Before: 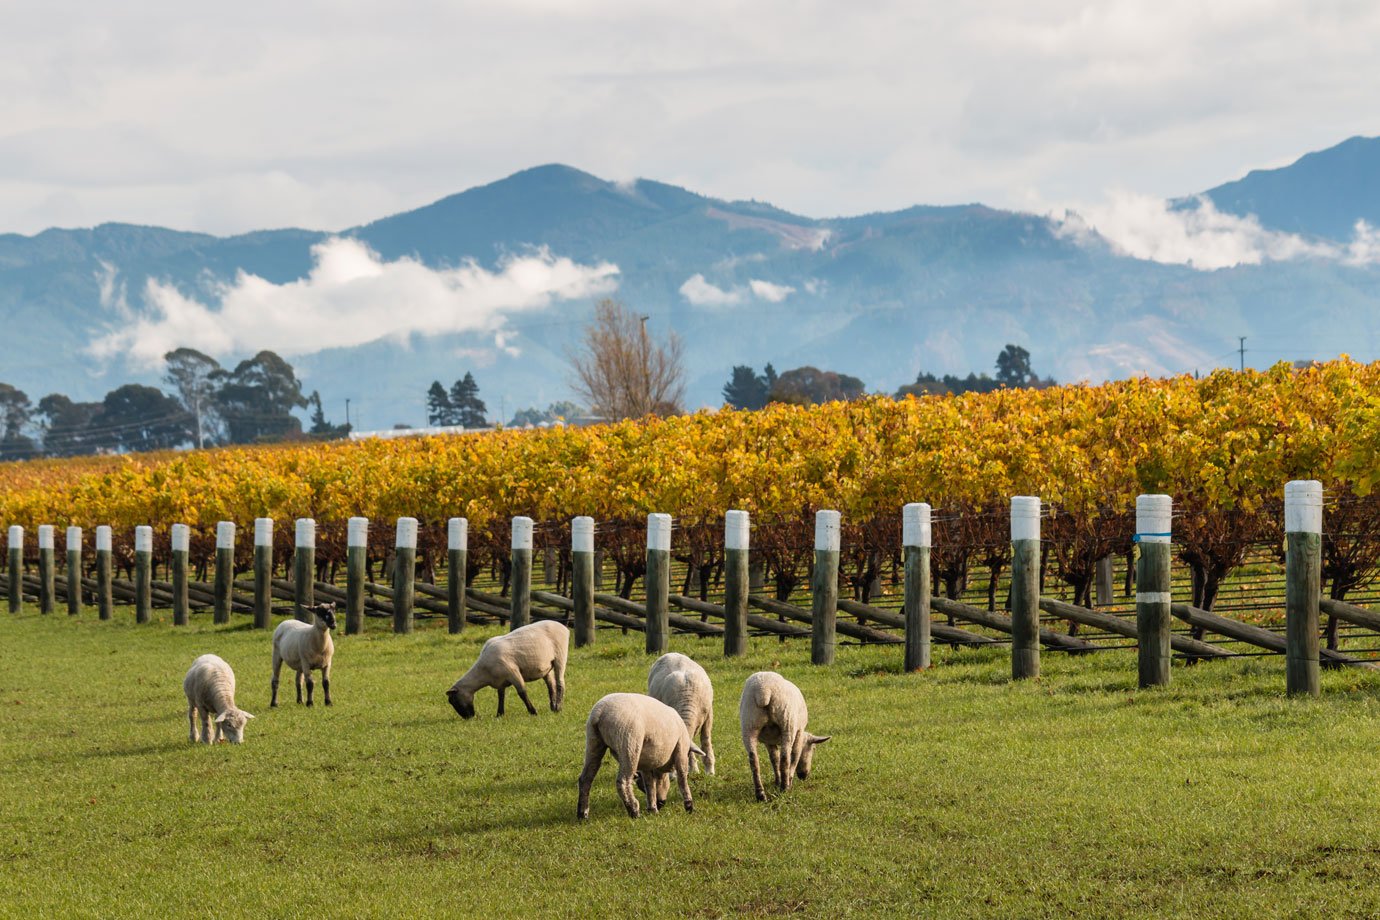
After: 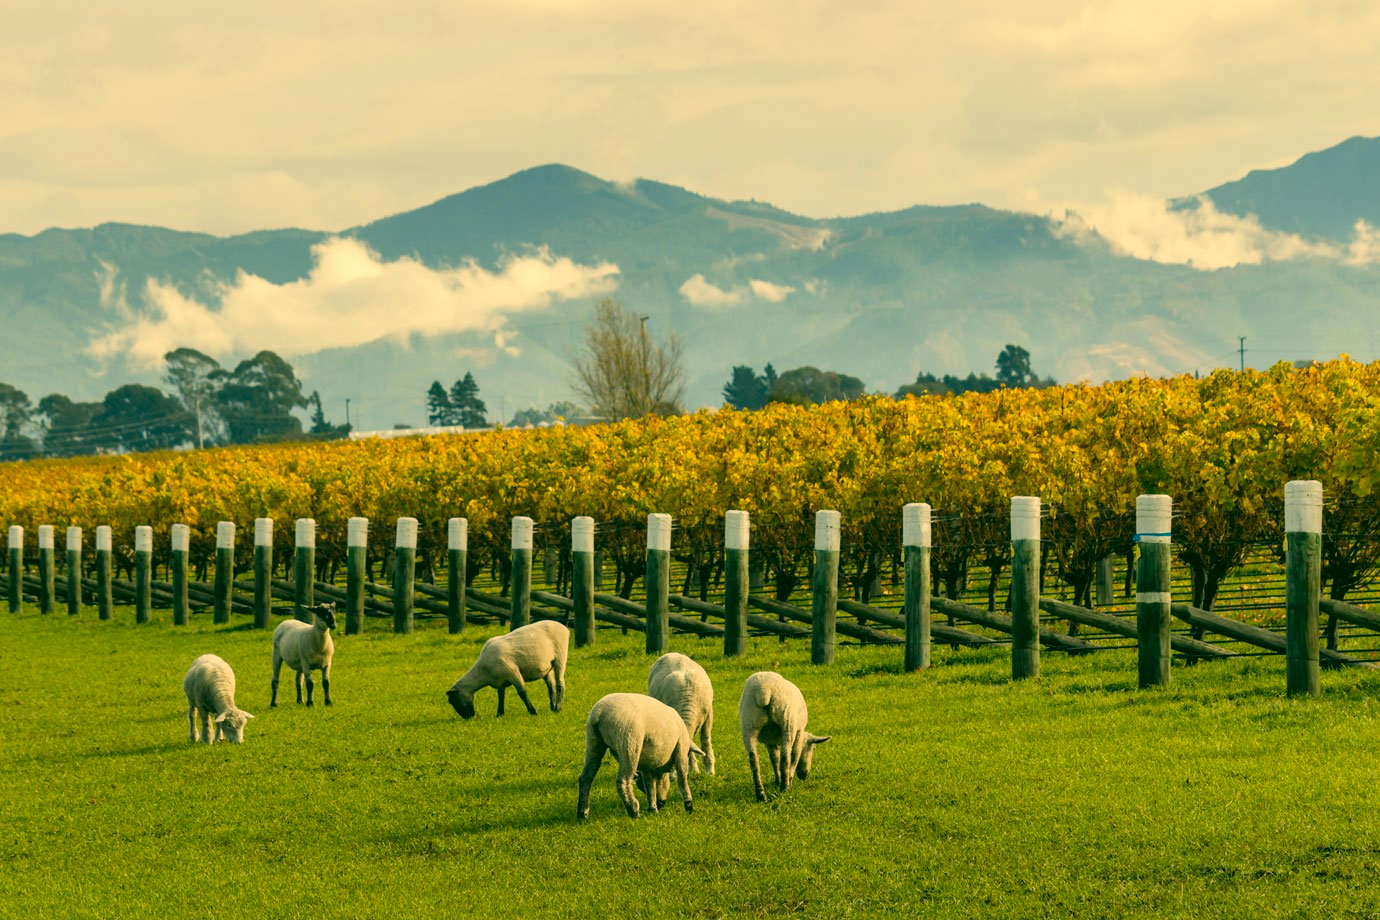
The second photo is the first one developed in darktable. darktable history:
color correction: highlights a* 5.64, highlights b* 33.7, shadows a* -25.8, shadows b* 3.76
